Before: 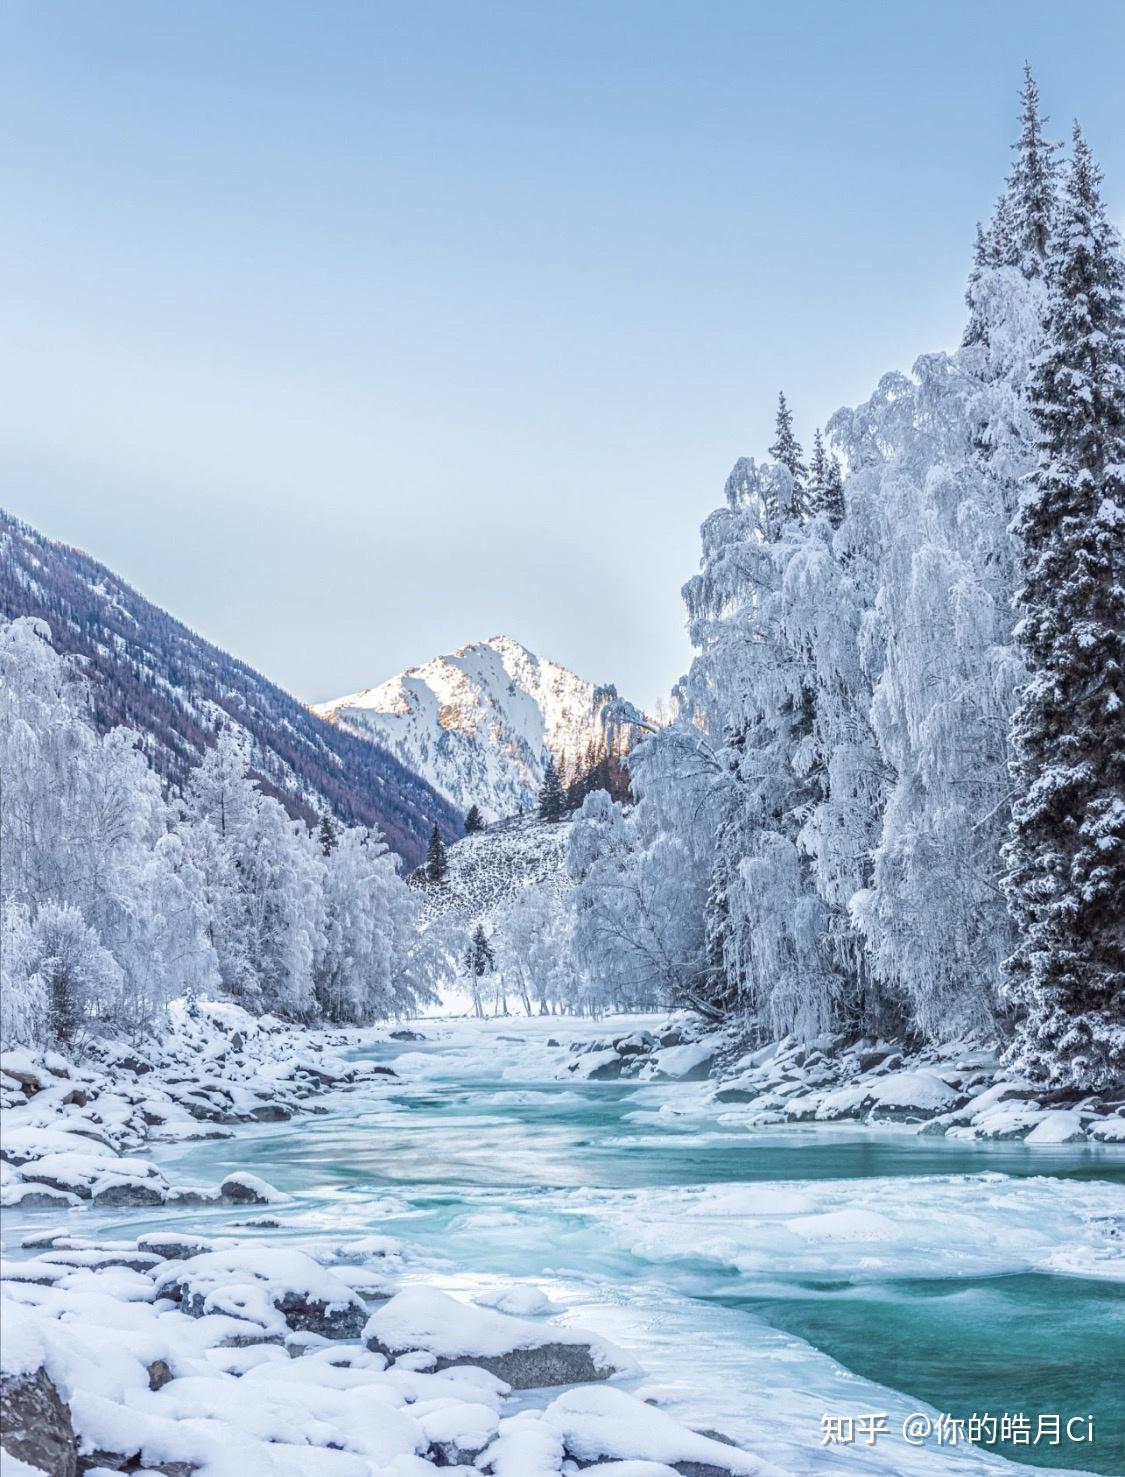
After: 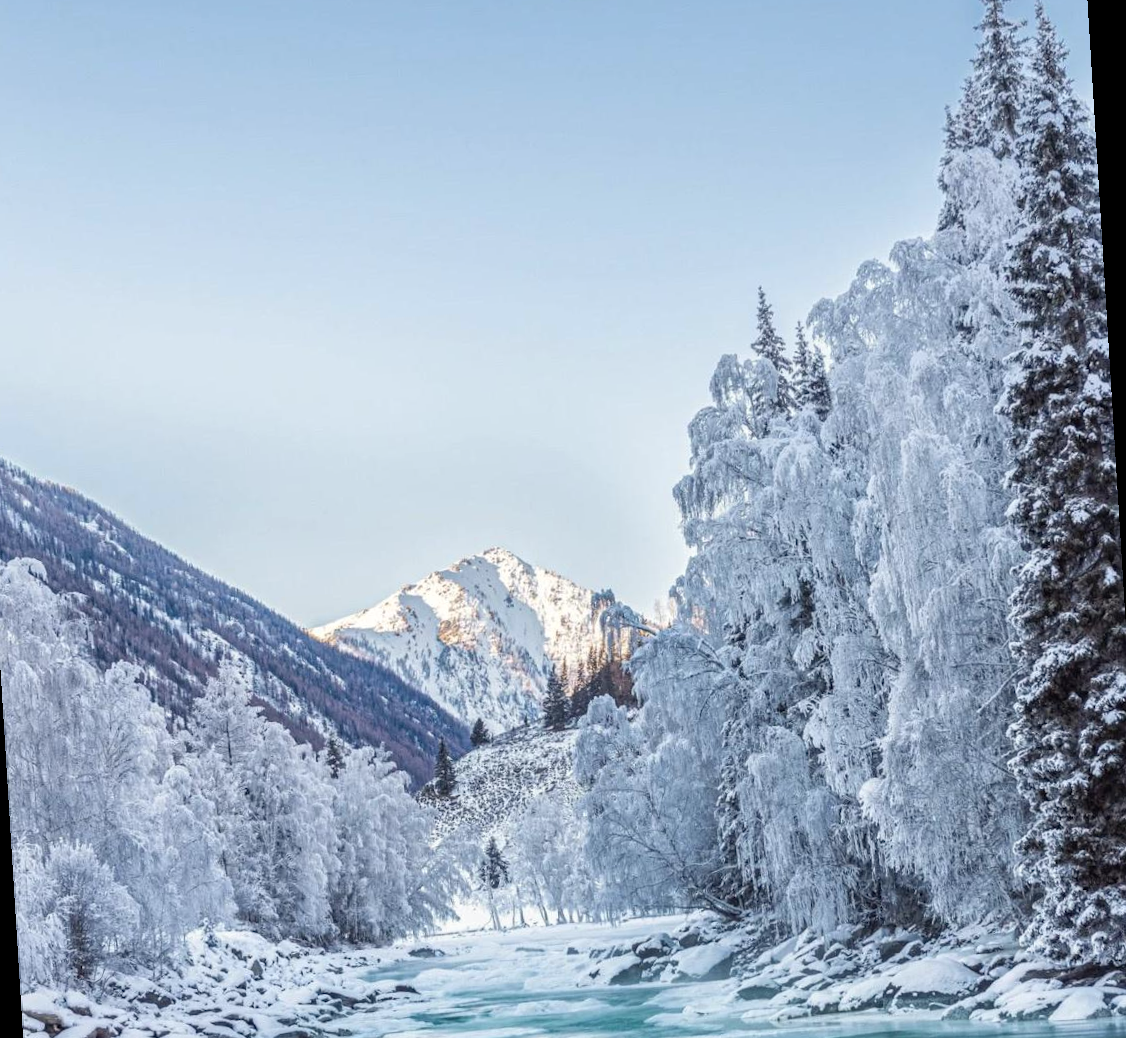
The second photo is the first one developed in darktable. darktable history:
rotate and perspective: rotation -3.52°, crop left 0.036, crop right 0.964, crop top 0.081, crop bottom 0.919
white balance: red 1.009, blue 0.985
crop: bottom 19.644%
